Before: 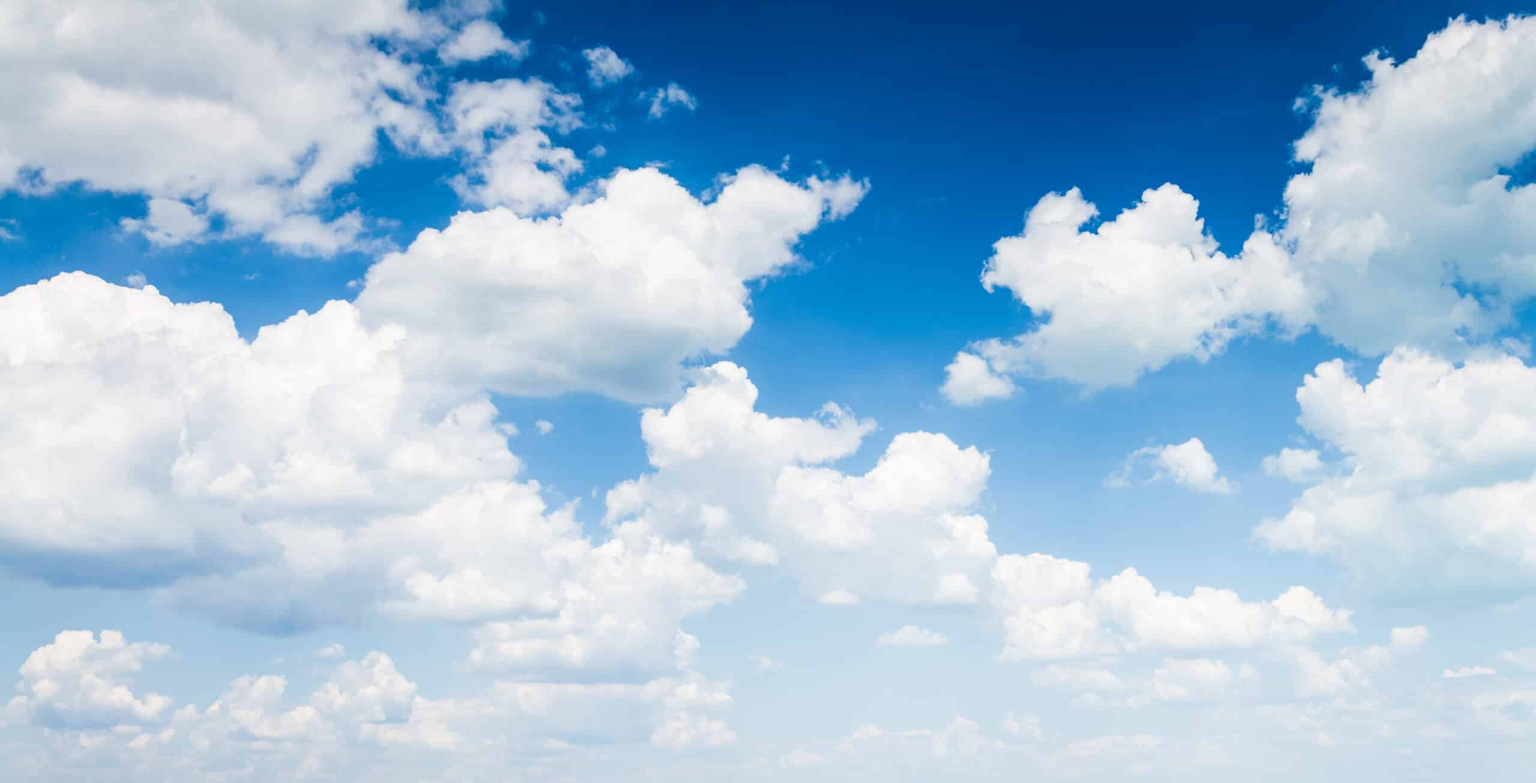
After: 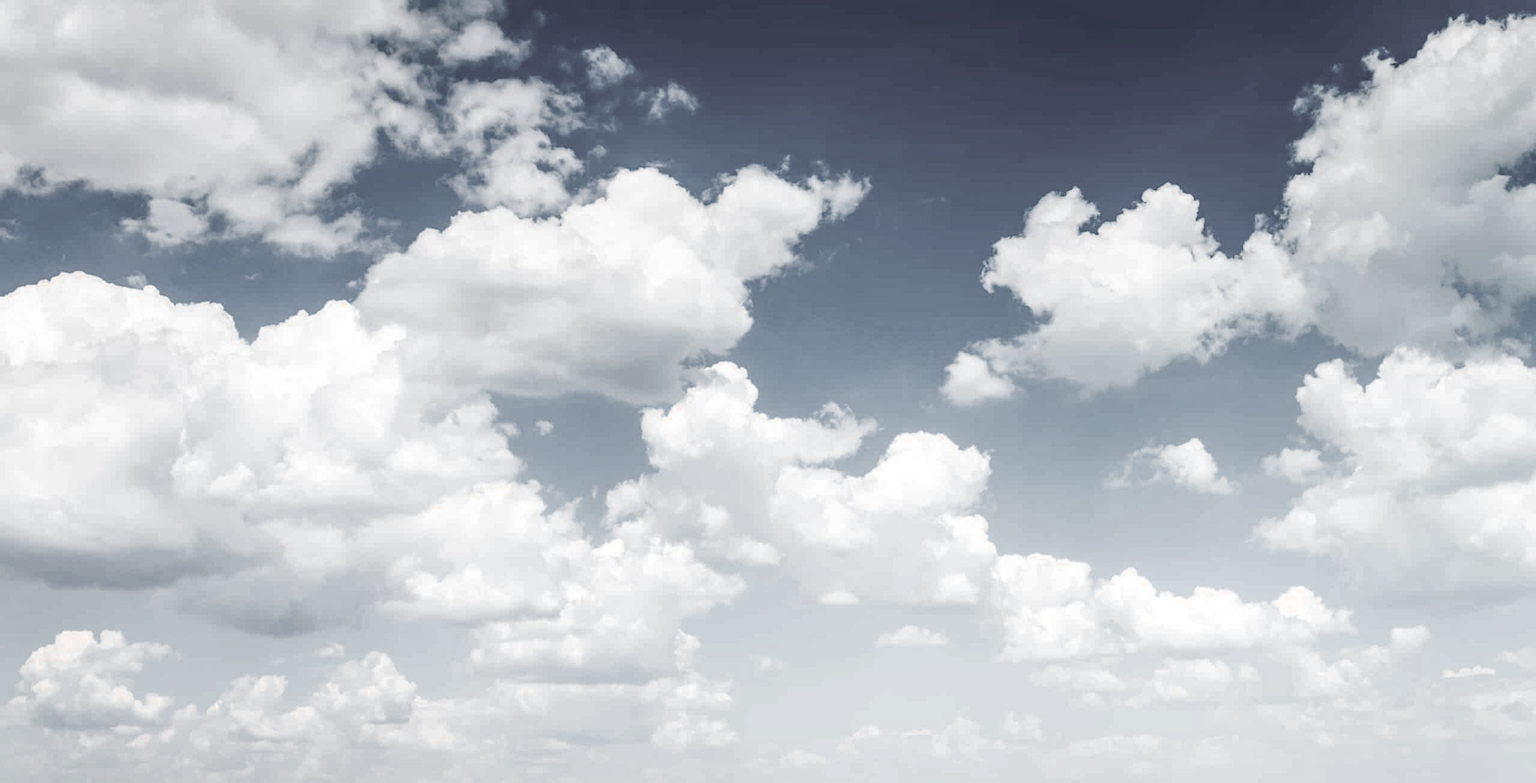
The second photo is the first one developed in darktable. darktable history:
local contrast: on, module defaults
color zones: curves: ch0 [(0.004, 0.388) (0.125, 0.392) (0.25, 0.404) (0.375, 0.5) (0.5, 0.5) (0.625, 0.5) (0.75, 0.5) (0.875, 0.5)]; ch1 [(0, 0.5) (0.125, 0.5) (0.25, 0.5) (0.375, 0.124) (0.524, 0.124) (0.645, 0.128) (0.789, 0.132) (0.914, 0.096) (0.998, 0.068)]
